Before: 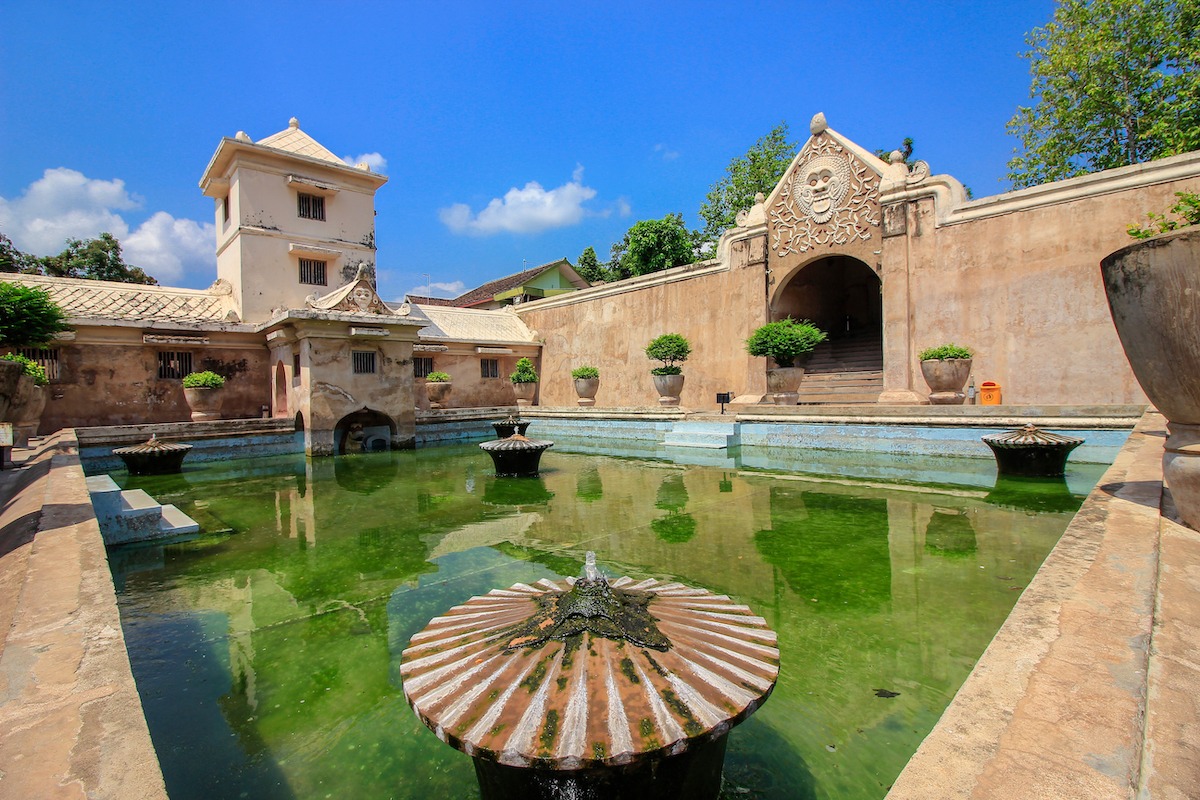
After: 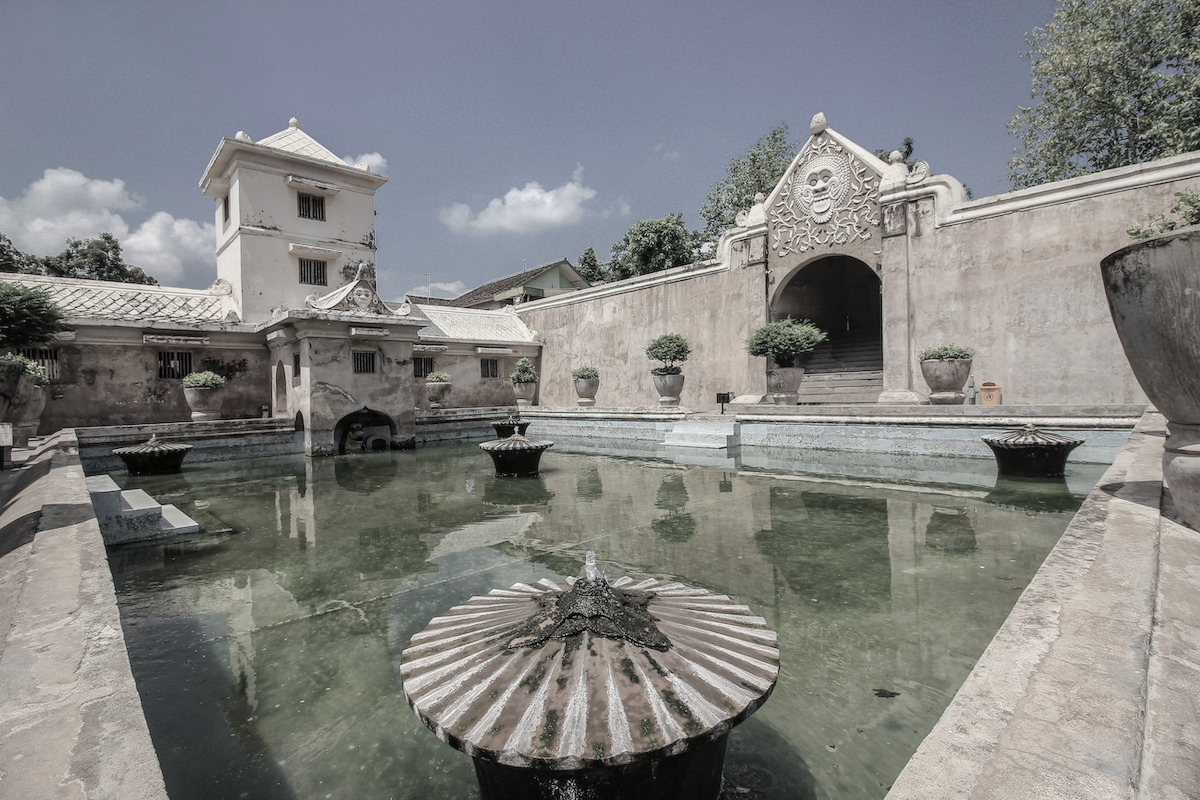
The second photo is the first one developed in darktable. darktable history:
local contrast: detail 110%
color correction: saturation 0.2
